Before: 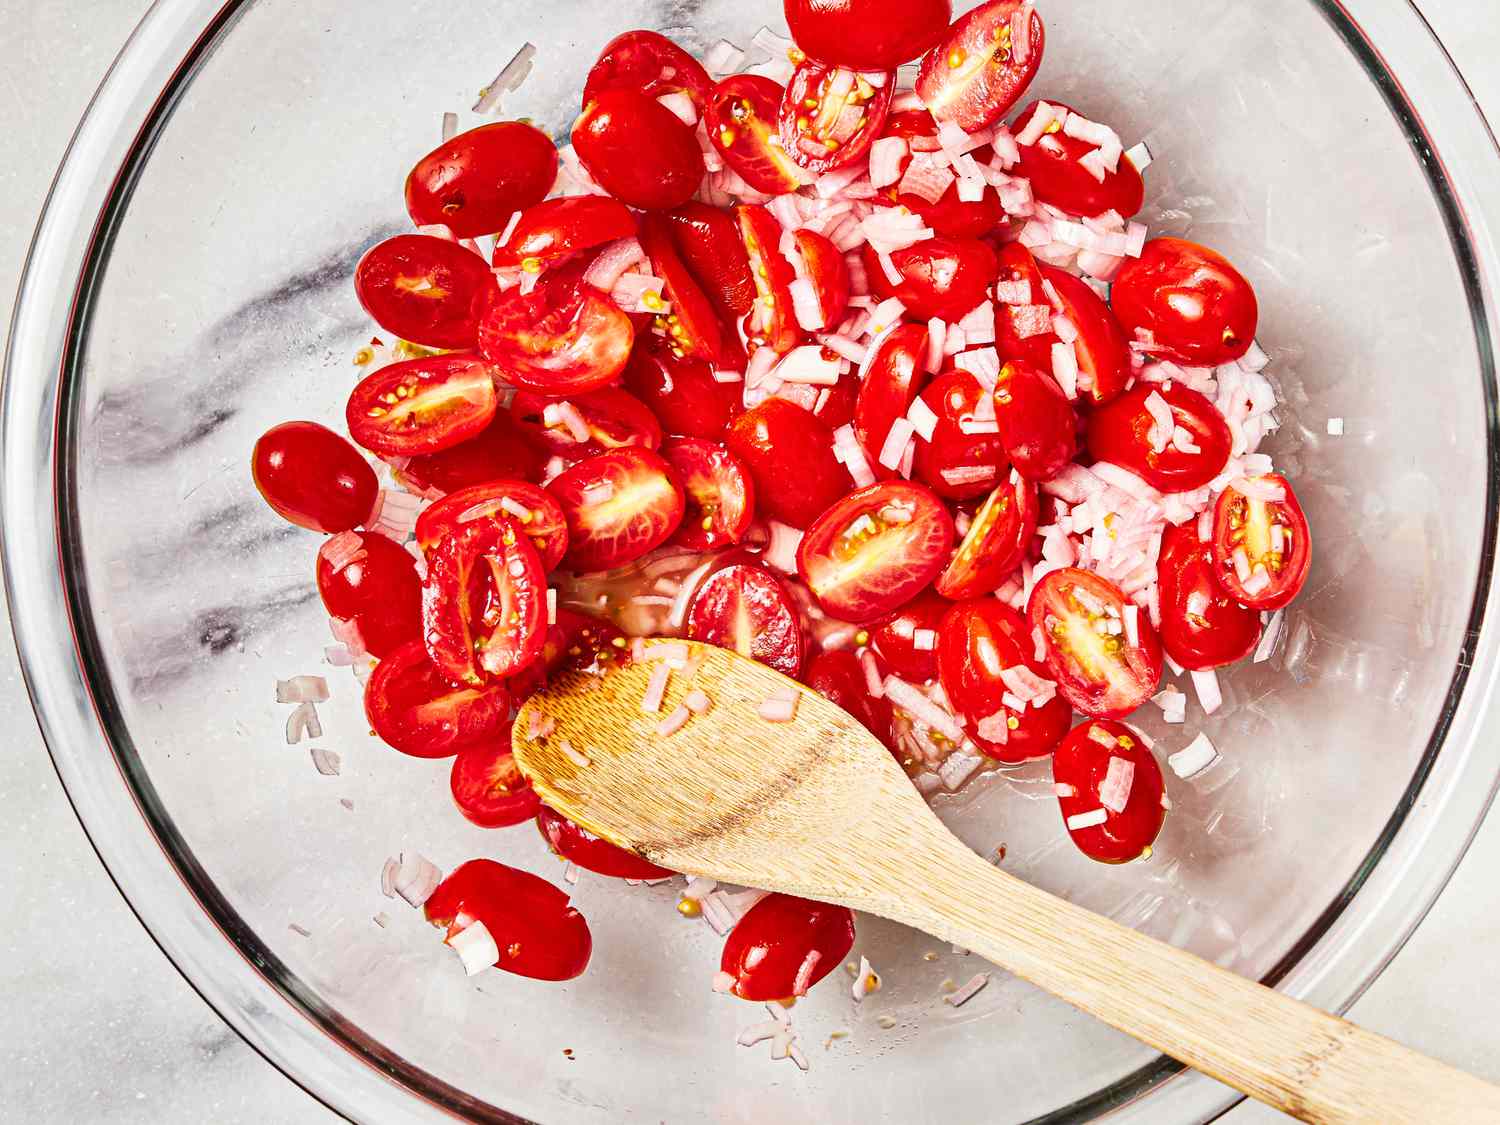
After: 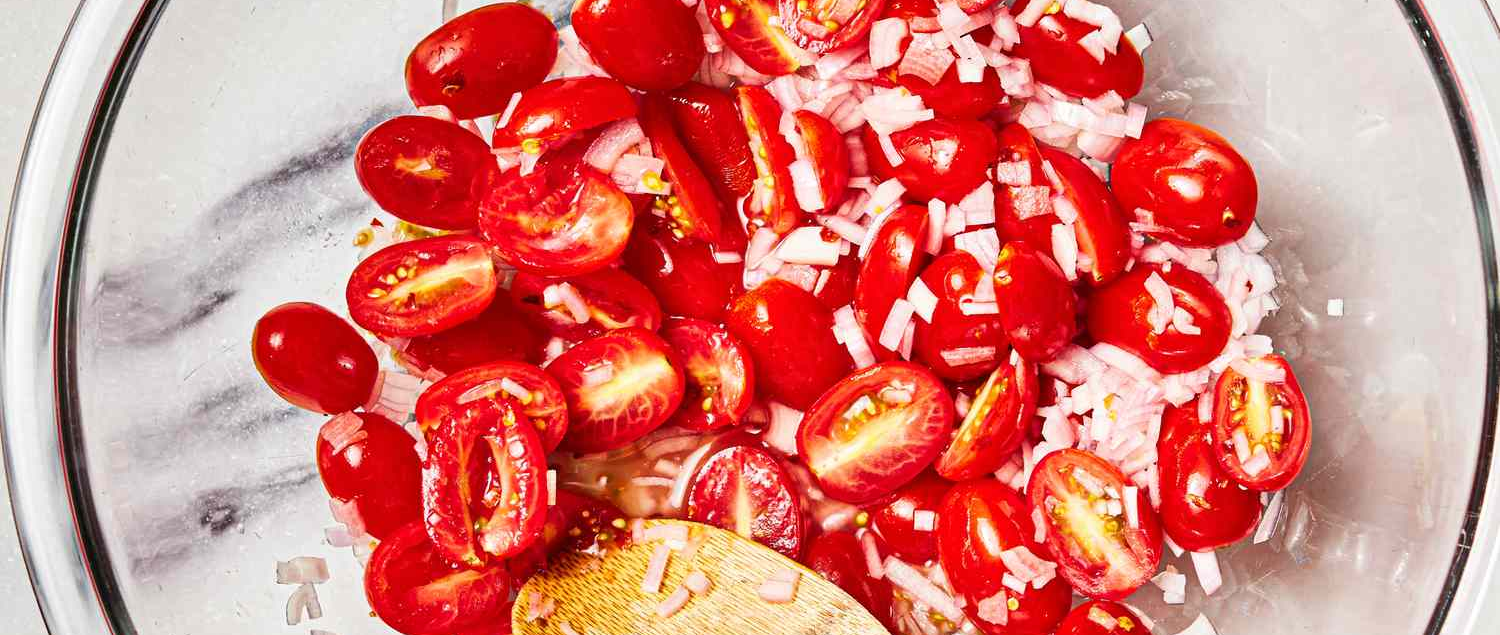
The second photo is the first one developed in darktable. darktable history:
crop and rotate: top 10.611%, bottom 32.867%
